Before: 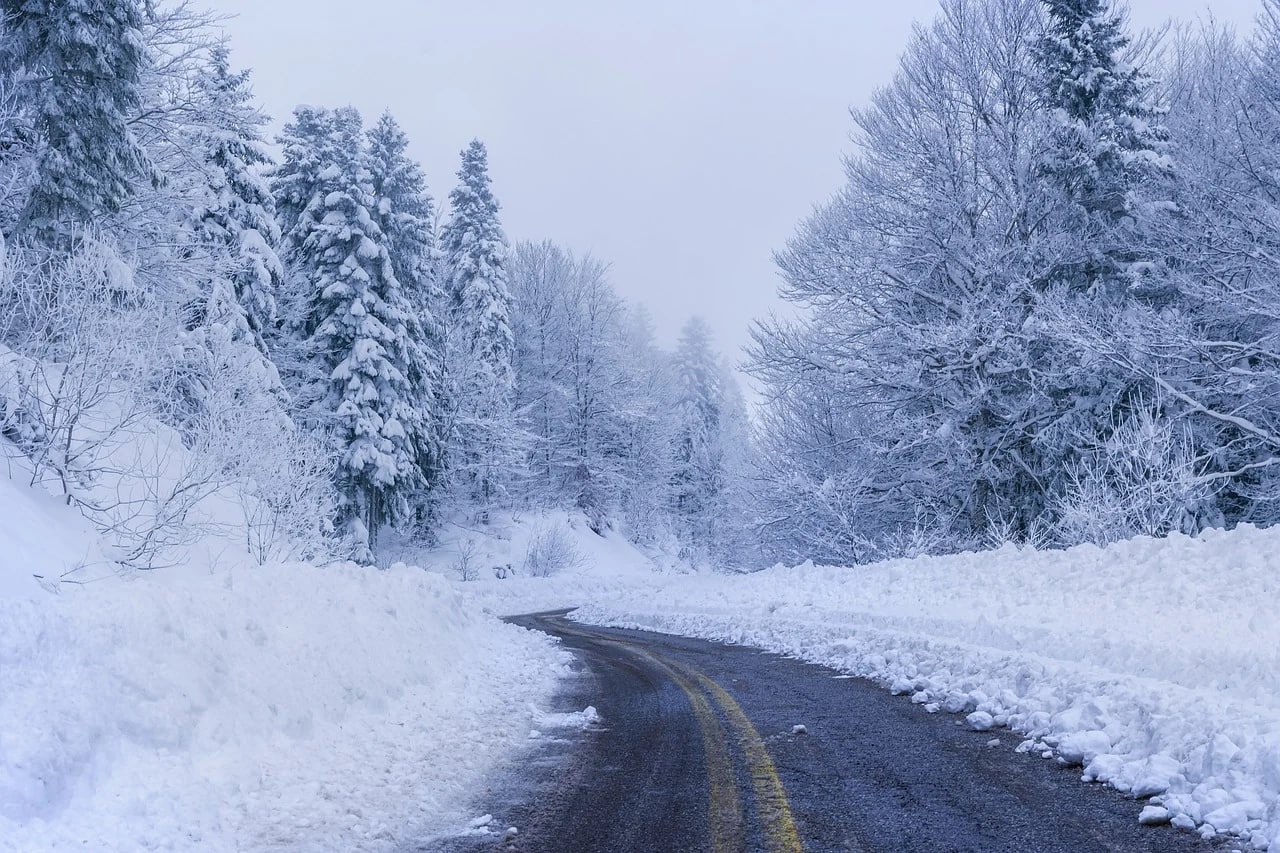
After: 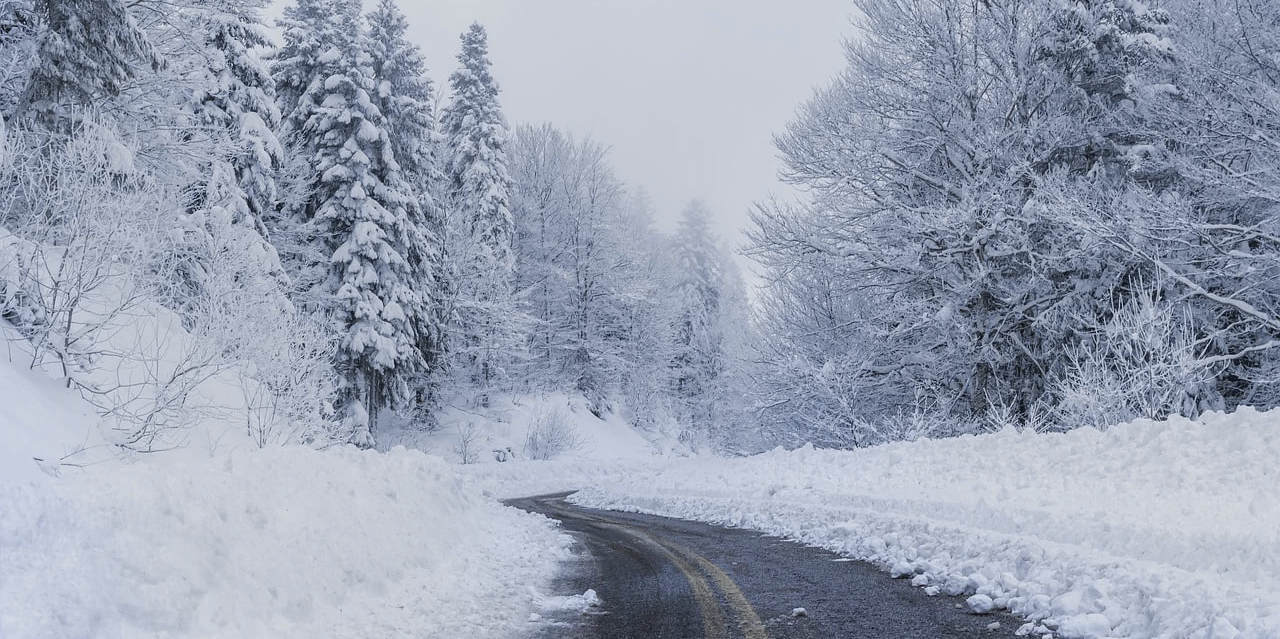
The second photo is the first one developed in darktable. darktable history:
exposure: exposure -0.041 EV, compensate highlight preservation false
tone curve: curves: ch0 [(0, 0.012) (0.036, 0.035) (0.274, 0.288) (0.504, 0.536) (0.844, 0.84) (1, 0.983)]; ch1 [(0, 0) (0.389, 0.403) (0.462, 0.486) (0.499, 0.498) (0.511, 0.502) (0.536, 0.547) (0.579, 0.578) (0.626, 0.645) (0.749, 0.781) (1, 1)]; ch2 [(0, 0) (0.457, 0.486) (0.5, 0.5) (0.557, 0.561) (0.614, 0.622) (0.704, 0.732) (1, 1)], color space Lab, independent channels, preserve colors none
crop: top 13.819%, bottom 11.169%
